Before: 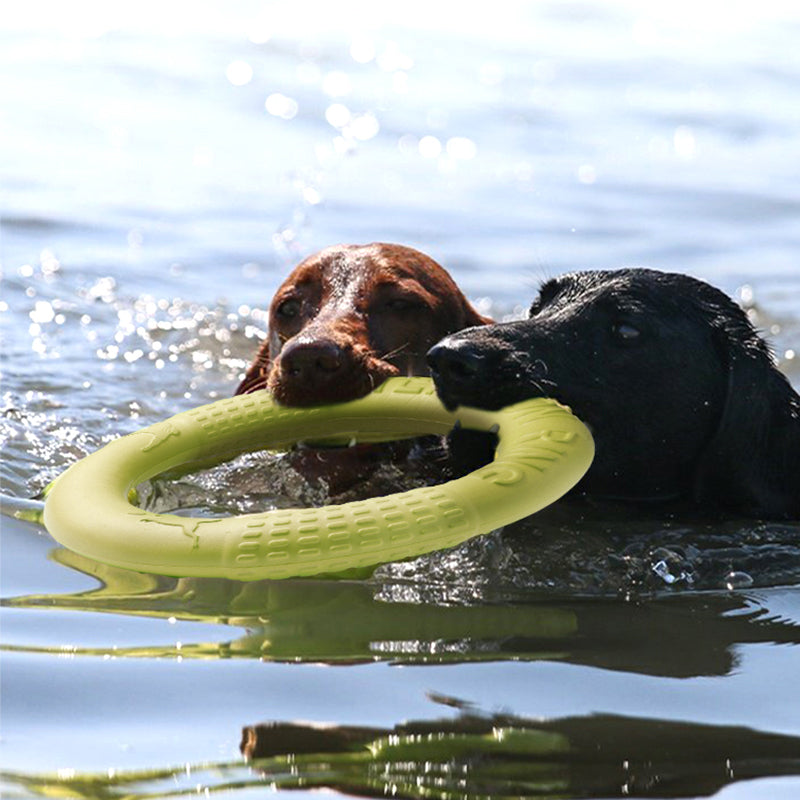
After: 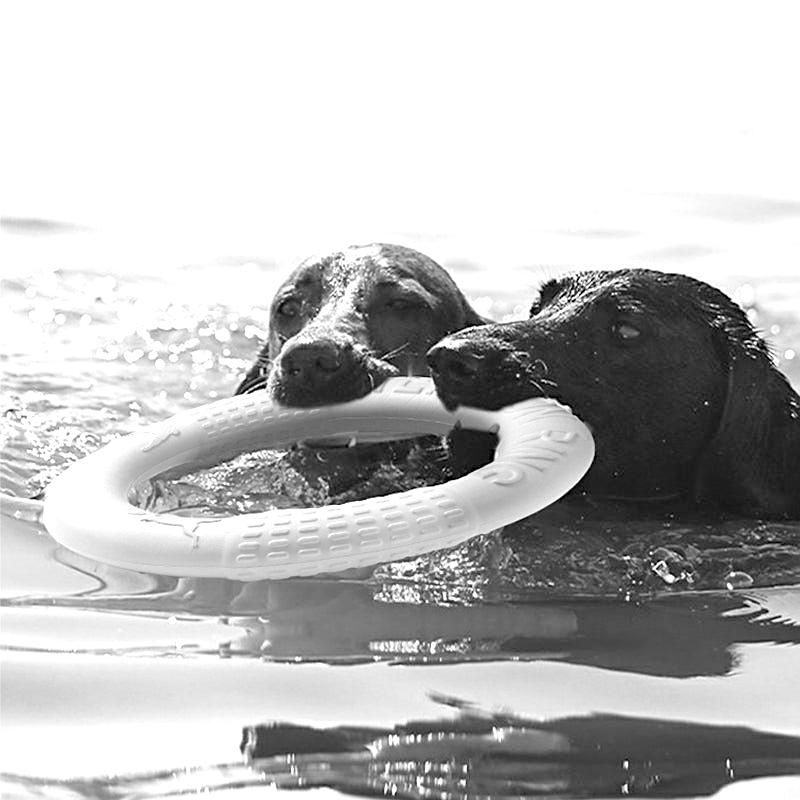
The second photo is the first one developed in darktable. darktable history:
sharpen: on, module defaults
exposure: black level correction 0, exposure 0.6 EV, compensate exposure bias true, compensate highlight preservation false
monochrome: on, module defaults
contrast brightness saturation: brightness 0.15
